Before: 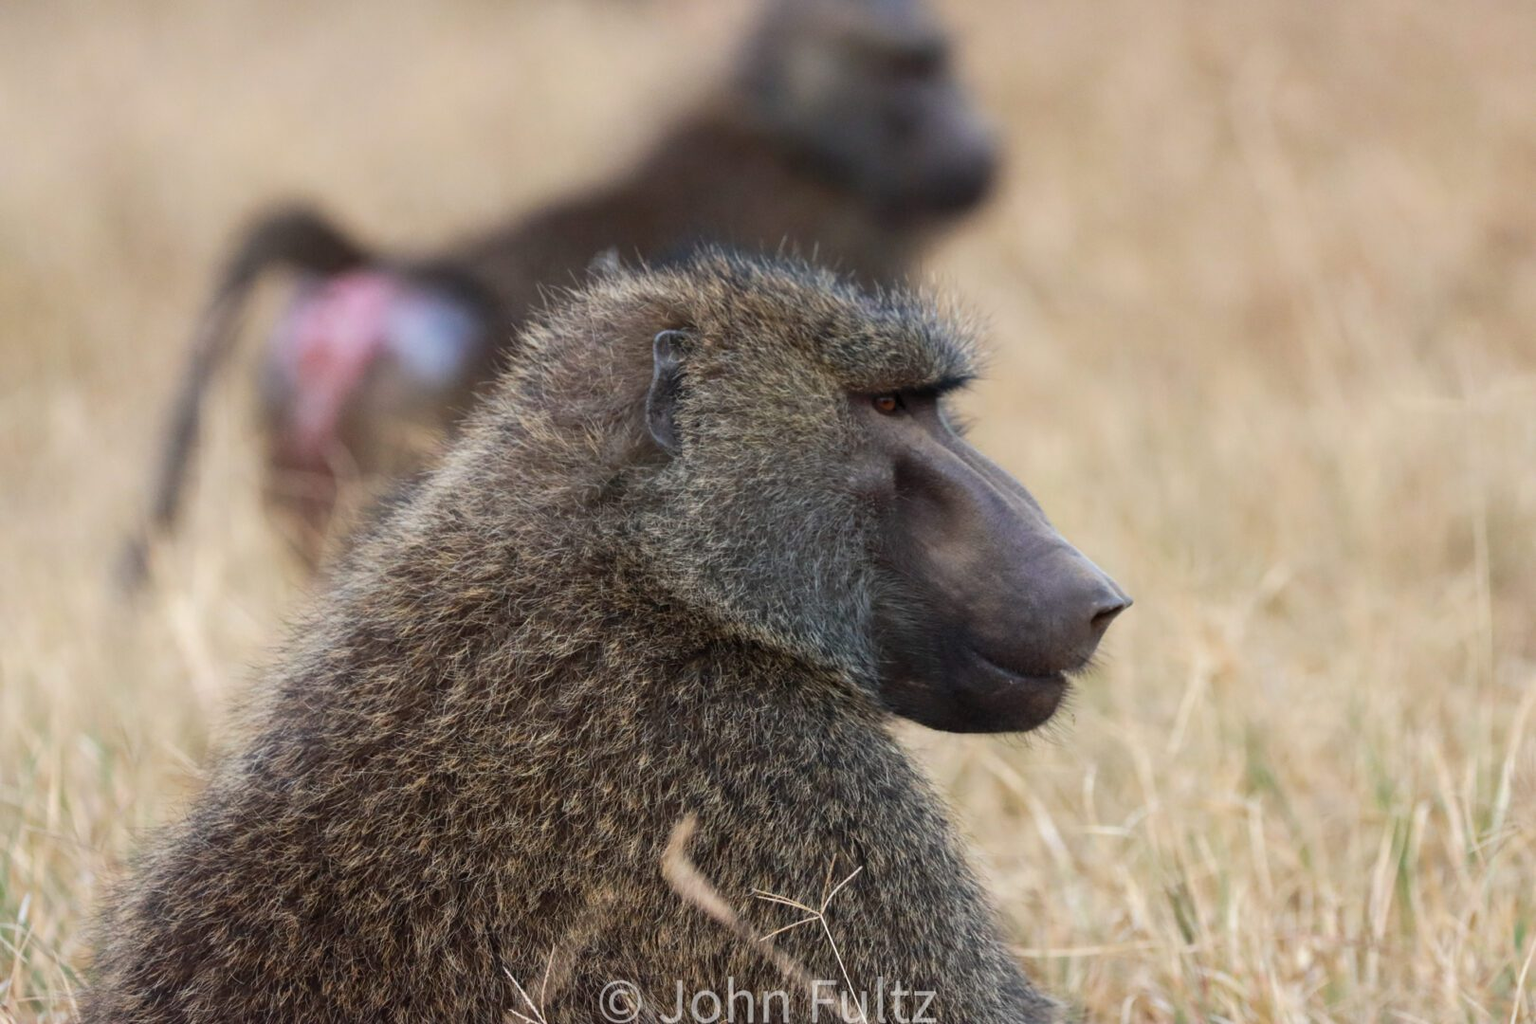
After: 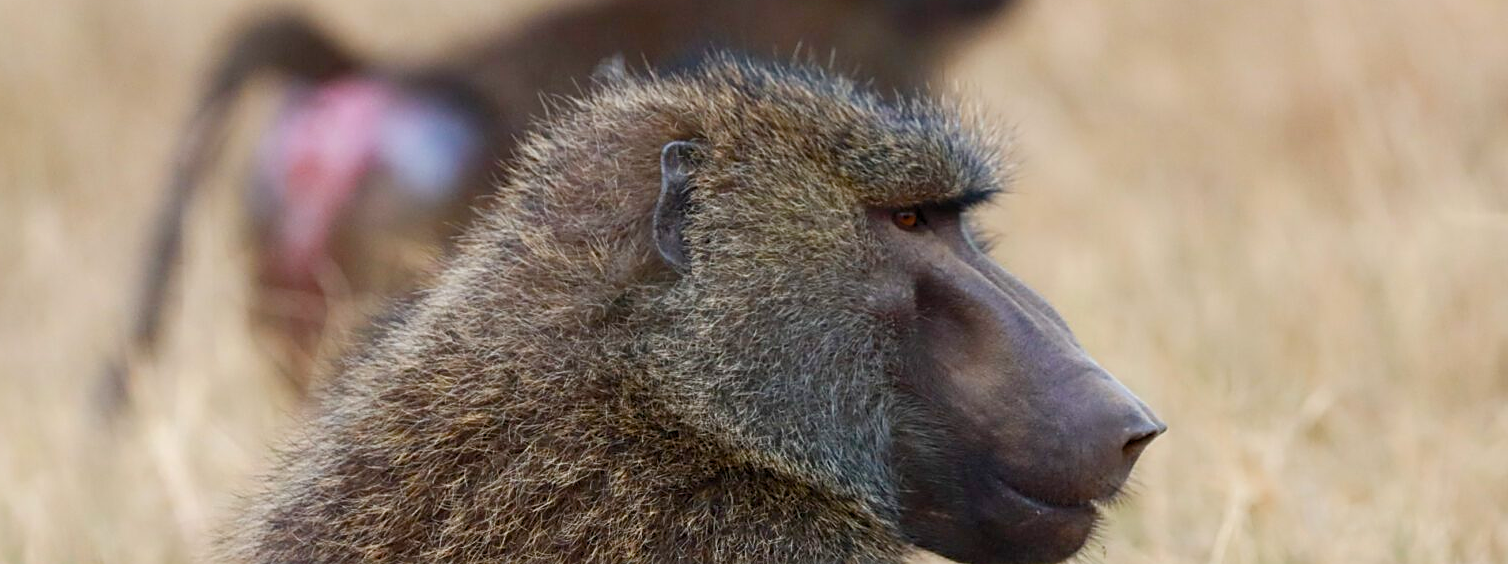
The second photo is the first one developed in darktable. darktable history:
tone equalizer: on, module defaults
sharpen: on, module defaults
crop: left 1.744%, top 19.225%, right 5.069%, bottom 28.357%
color balance rgb: perceptual saturation grading › global saturation 20%, perceptual saturation grading › highlights -25%, perceptual saturation grading › shadows 50%
